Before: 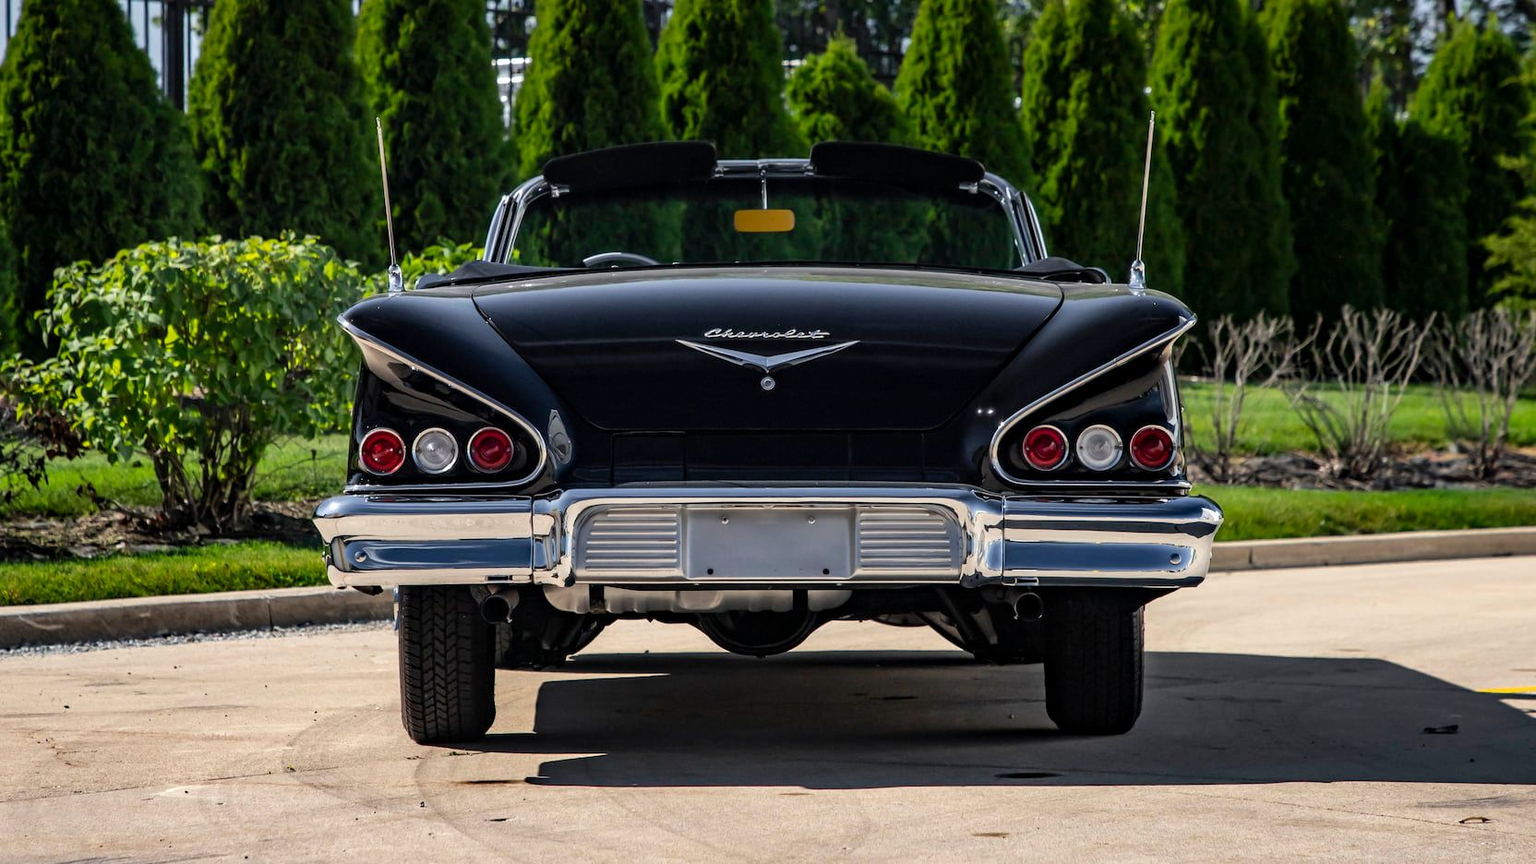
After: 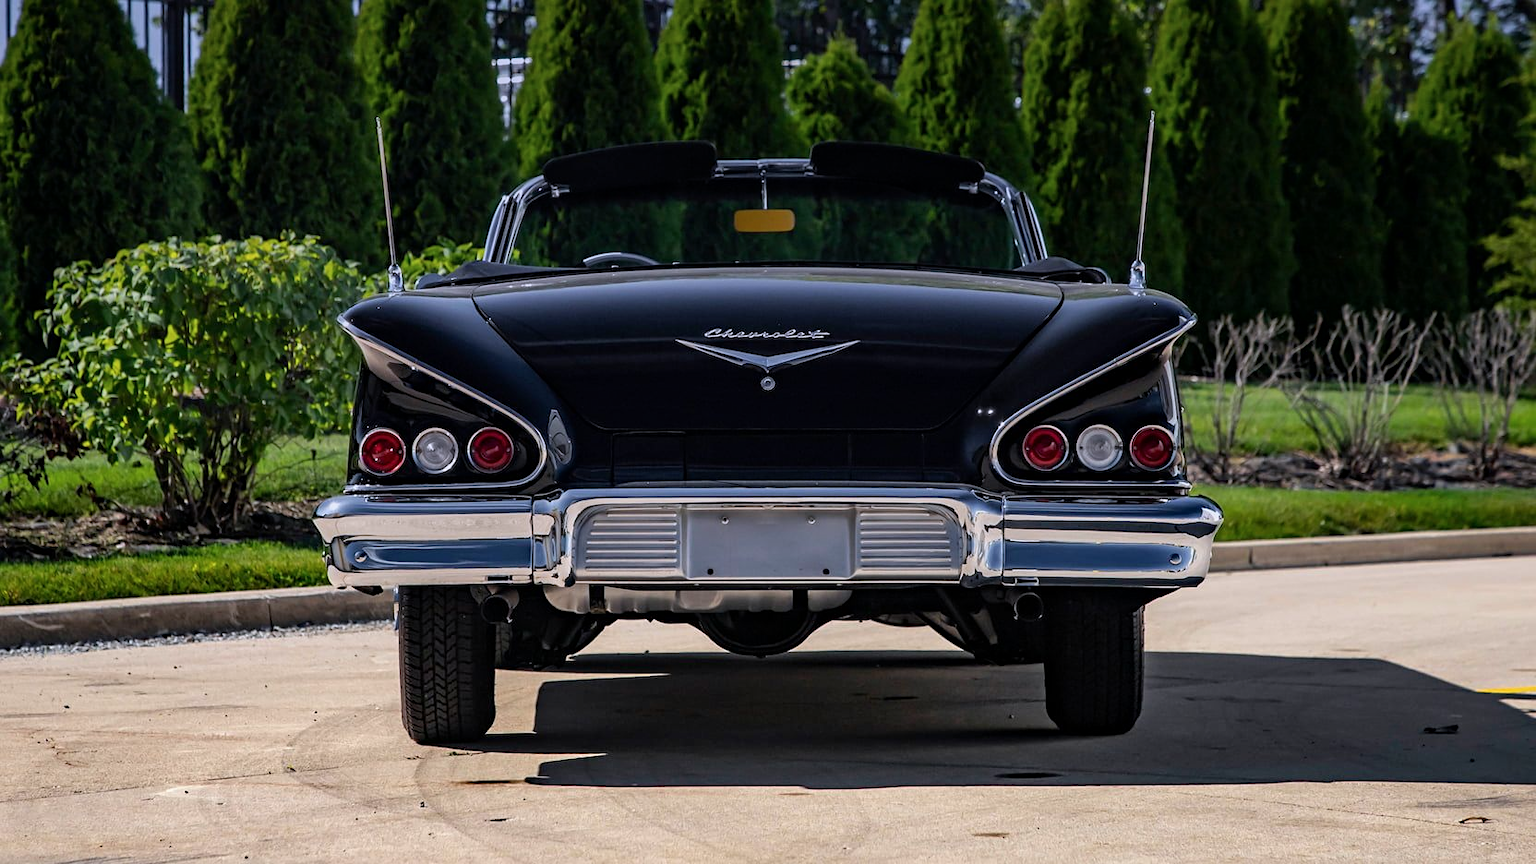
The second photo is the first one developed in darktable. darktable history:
graduated density: hue 238.83°, saturation 50%
sharpen: amount 0.2
